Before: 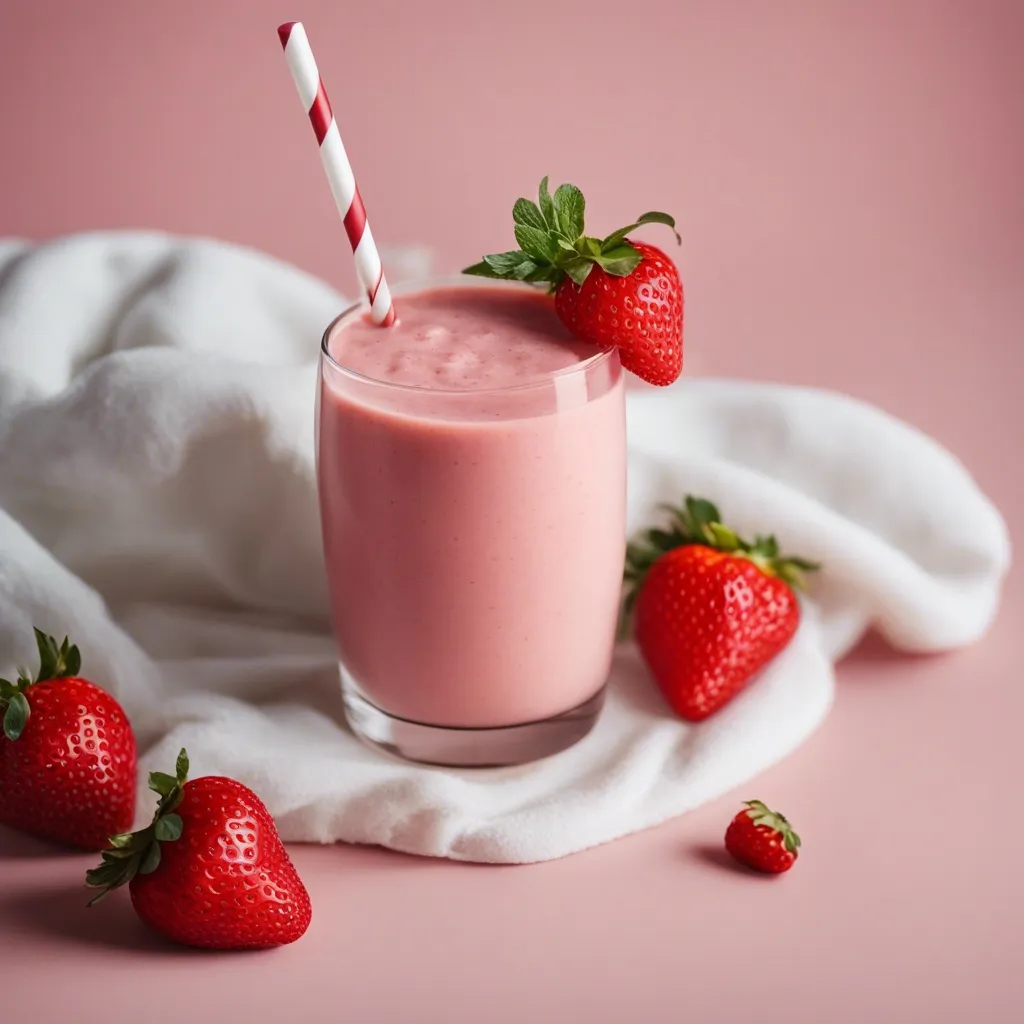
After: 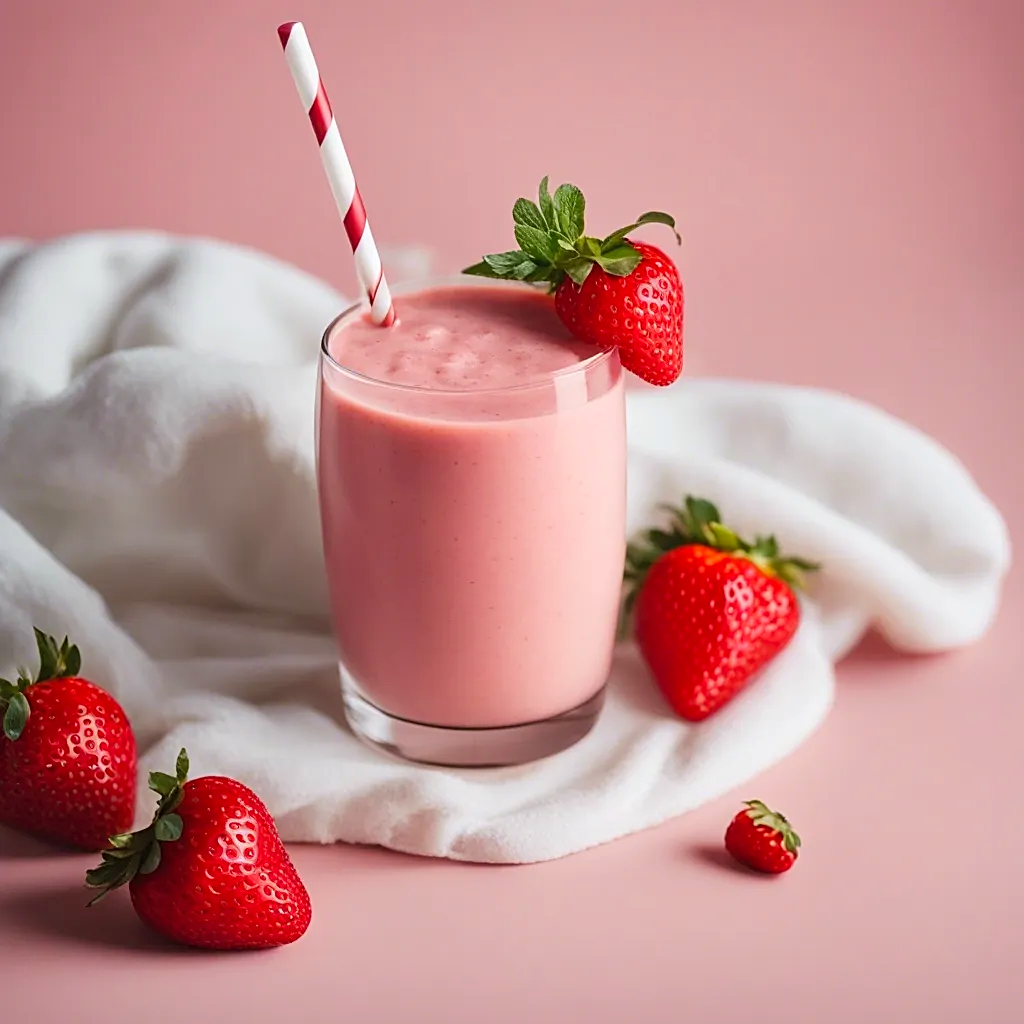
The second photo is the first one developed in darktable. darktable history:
sharpen: on, module defaults
contrast brightness saturation: contrast 0.03, brightness 0.06, saturation 0.13
